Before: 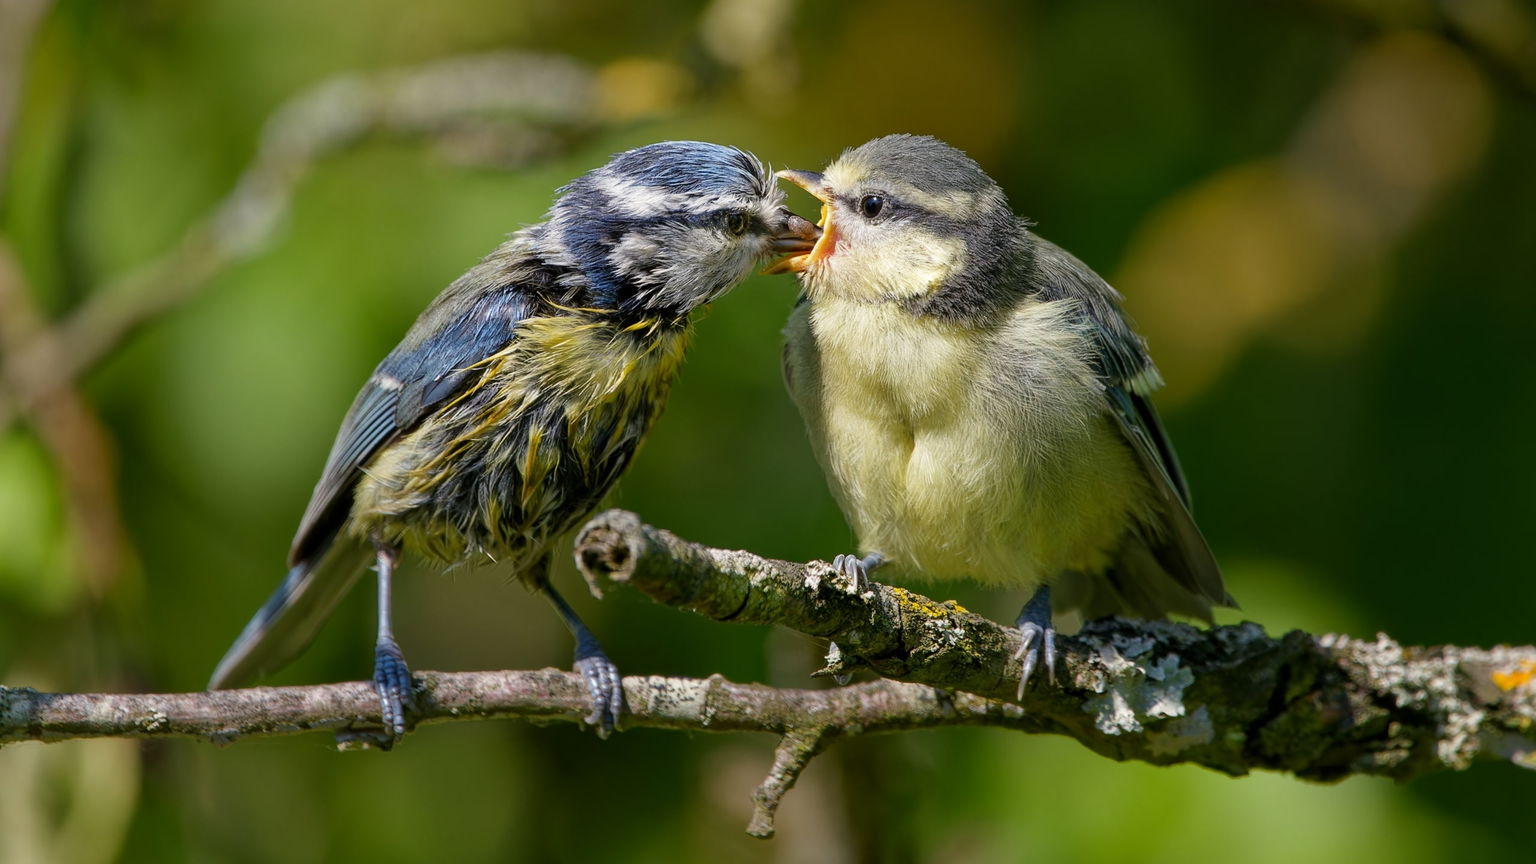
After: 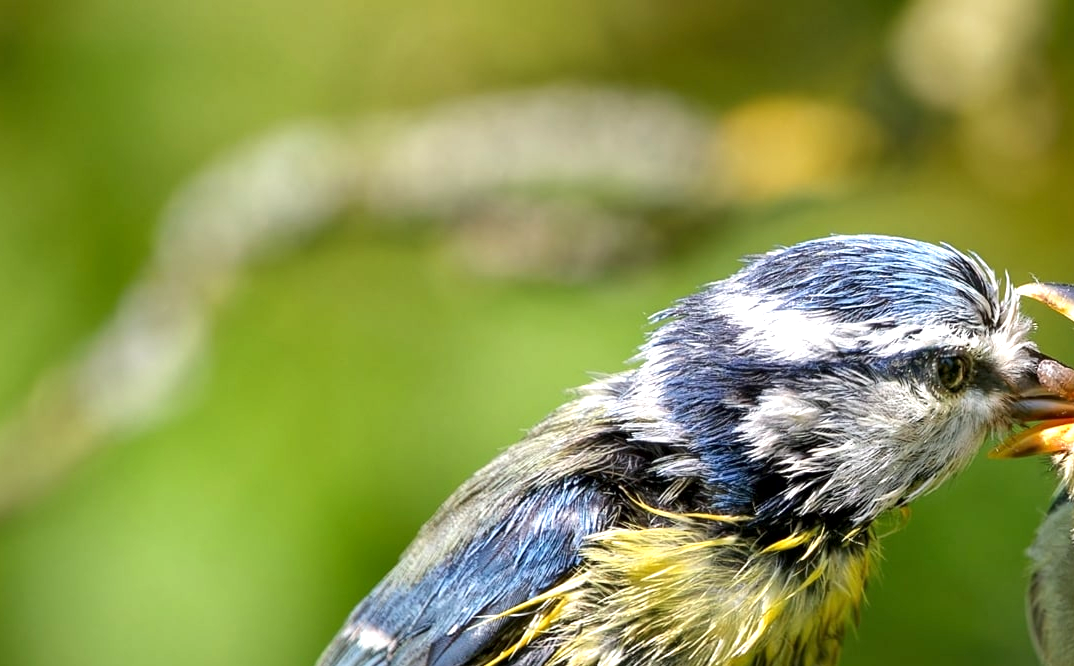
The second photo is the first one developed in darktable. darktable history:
crop and rotate: left 10.817%, top 0.062%, right 47.194%, bottom 53.626%
local contrast: mode bilateral grid, contrast 20, coarseness 50, detail 102%, midtone range 0.2
contrast equalizer: octaves 7, y [[0.6 ×6], [0.55 ×6], [0 ×6], [0 ×6], [0 ×6]], mix 0.2
exposure: black level correction 0, exposure 0.877 EV, compensate exposure bias true, compensate highlight preservation false
